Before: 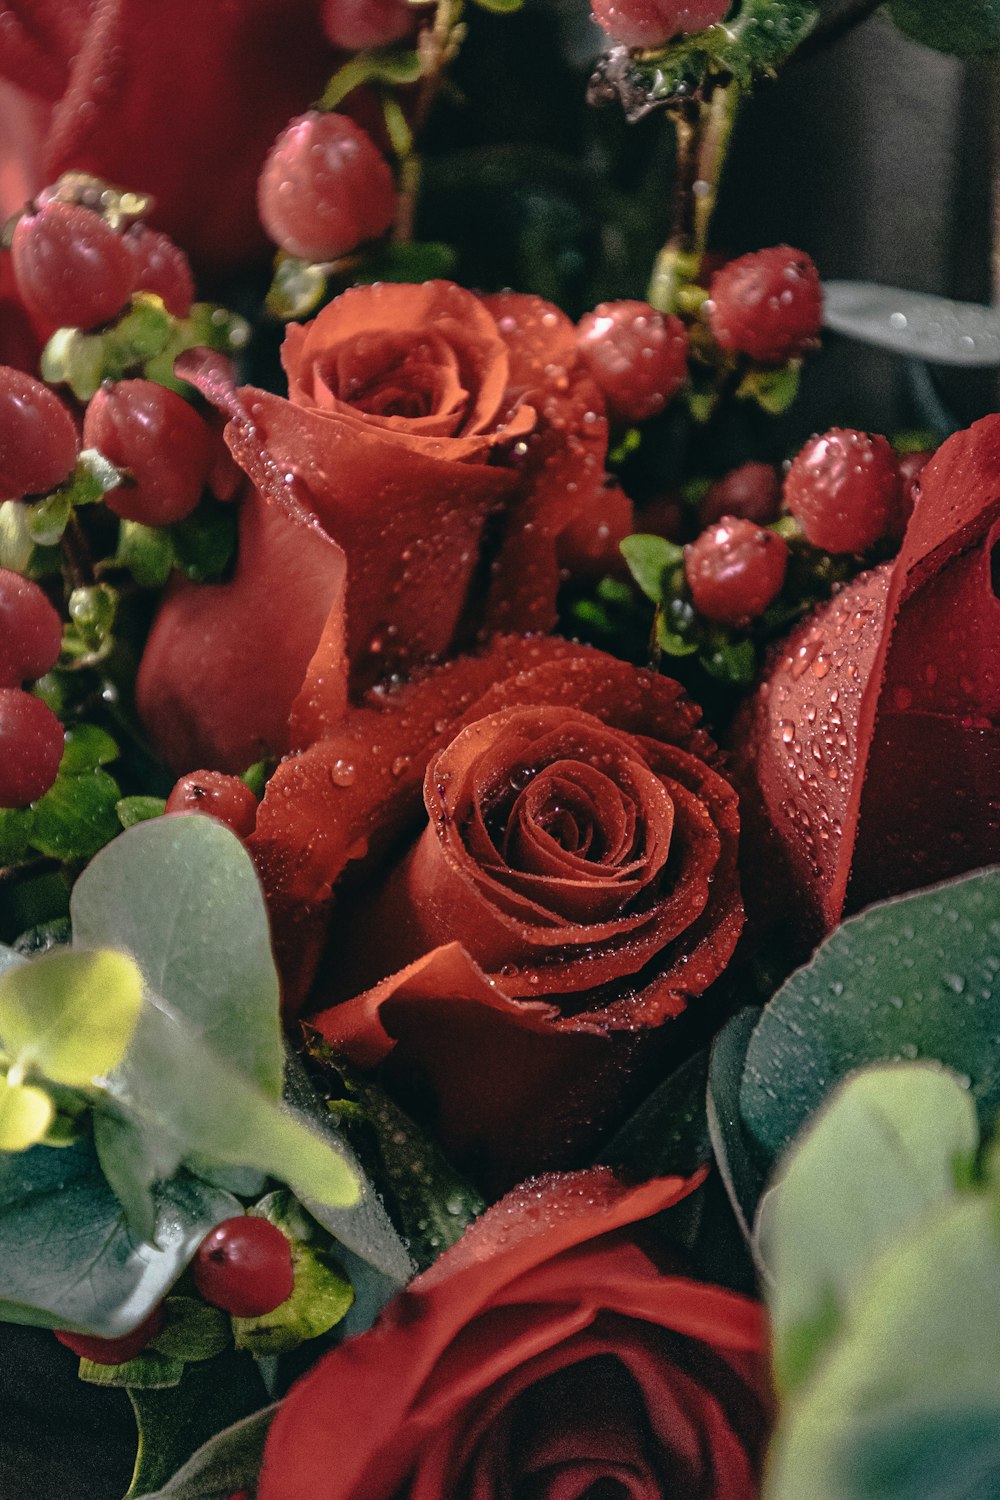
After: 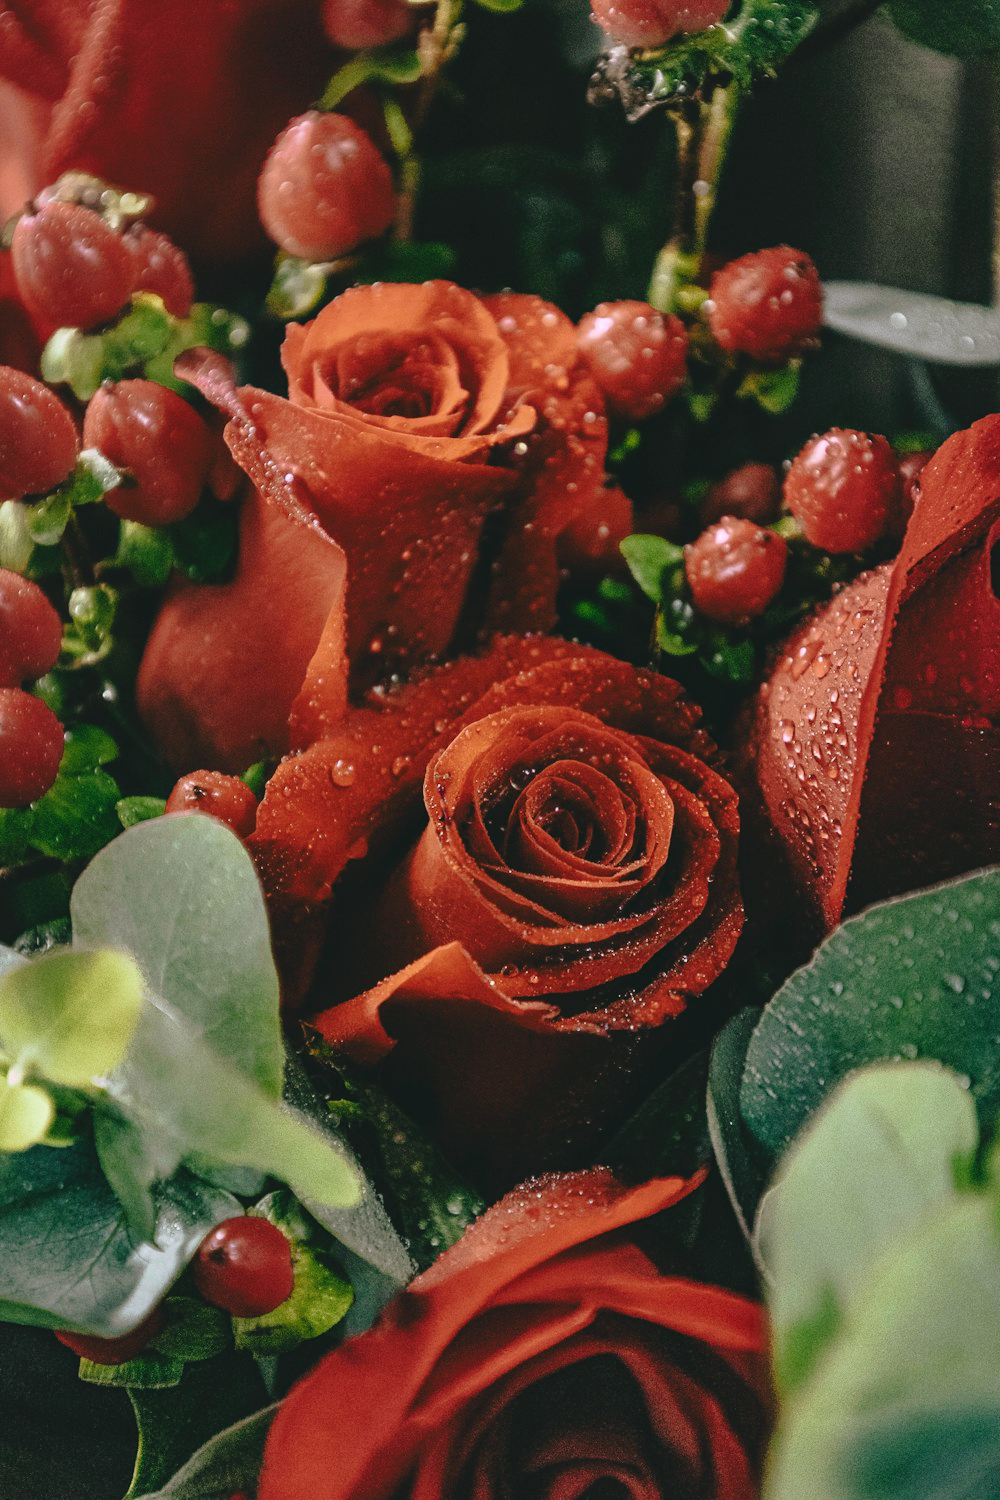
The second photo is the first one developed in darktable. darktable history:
tone curve: curves: ch0 [(0, 0) (0.003, 0.054) (0.011, 0.058) (0.025, 0.069) (0.044, 0.087) (0.069, 0.1) (0.1, 0.123) (0.136, 0.152) (0.177, 0.183) (0.224, 0.234) (0.277, 0.291) (0.335, 0.367) (0.399, 0.441) (0.468, 0.524) (0.543, 0.6) (0.623, 0.673) (0.709, 0.744) (0.801, 0.812) (0.898, 0.89) (1, 1)], preserve colors none
color look up table: target L [98.64, 96.69, 91.16, 87.86, 86.97, 87.43, 82.78, 69.01, 66.35, 60.61, 61.92, 46.1, 33.78, 16.89, 201.76, 83.21, 72.89, 69.57, 71.26, 61.04, 55.14, 48.55, 48.86, 45.79, 17.53, 2.07, 96.47, 80.2, 80.24, 76.92, 71.46, 60.05, 57.88, 57.49, 52.9, 42.95, 35.51, 41.53, 32.36, 39.82, 19.19, 15.24, 5.895, 96.85, 94.04, 64.09, 54.17, 54.51, 37.19], target a [-29.31, -36.21, -6.63, -40.39, -36.8, -55.13, -76.24, -55.14, -21.57, -61.13, -44.58, -26.88, -33.82, -23.17, 0, 5.447, -1.308, 32.26, 42.58, 1.532, 24.85, 50.11, 33.29, 62.3, 27.63, 1.269, 18.17, 5.335, 24.55, 42.17, 48.69, 71.4, 0.529, 15.36, 29.35, 66.55, 6.812, 53.68, -2.11, 34.51, 32.78, 24.27, 8.035, -32.53, -60.66, -19.97, -11.43, 1.819, -20.34], target b [66.48, 20.25, 30.18, 62.53, 32.08, 11.06, 59.8, 37.78, 59.6, 55.98, 9.364, 44.7, 36.37, 26.55, -0.001, 2.581, 29.1, 61.7, 7.29, 61.56, 33.28, 57.12, 14.34, 30, 24.92, 2.665, -10.09, -34.21, -26.02, -22.76, -36.88, -28.98, 3.08, -58.63, -20.75, 1.379, -40.1, -44.54, 5.739, -66.95, -6.326, -40.85, -12.69, -8.693, -15.27, -5.019, -44.16, -15.44, -10.93], num patches 49
